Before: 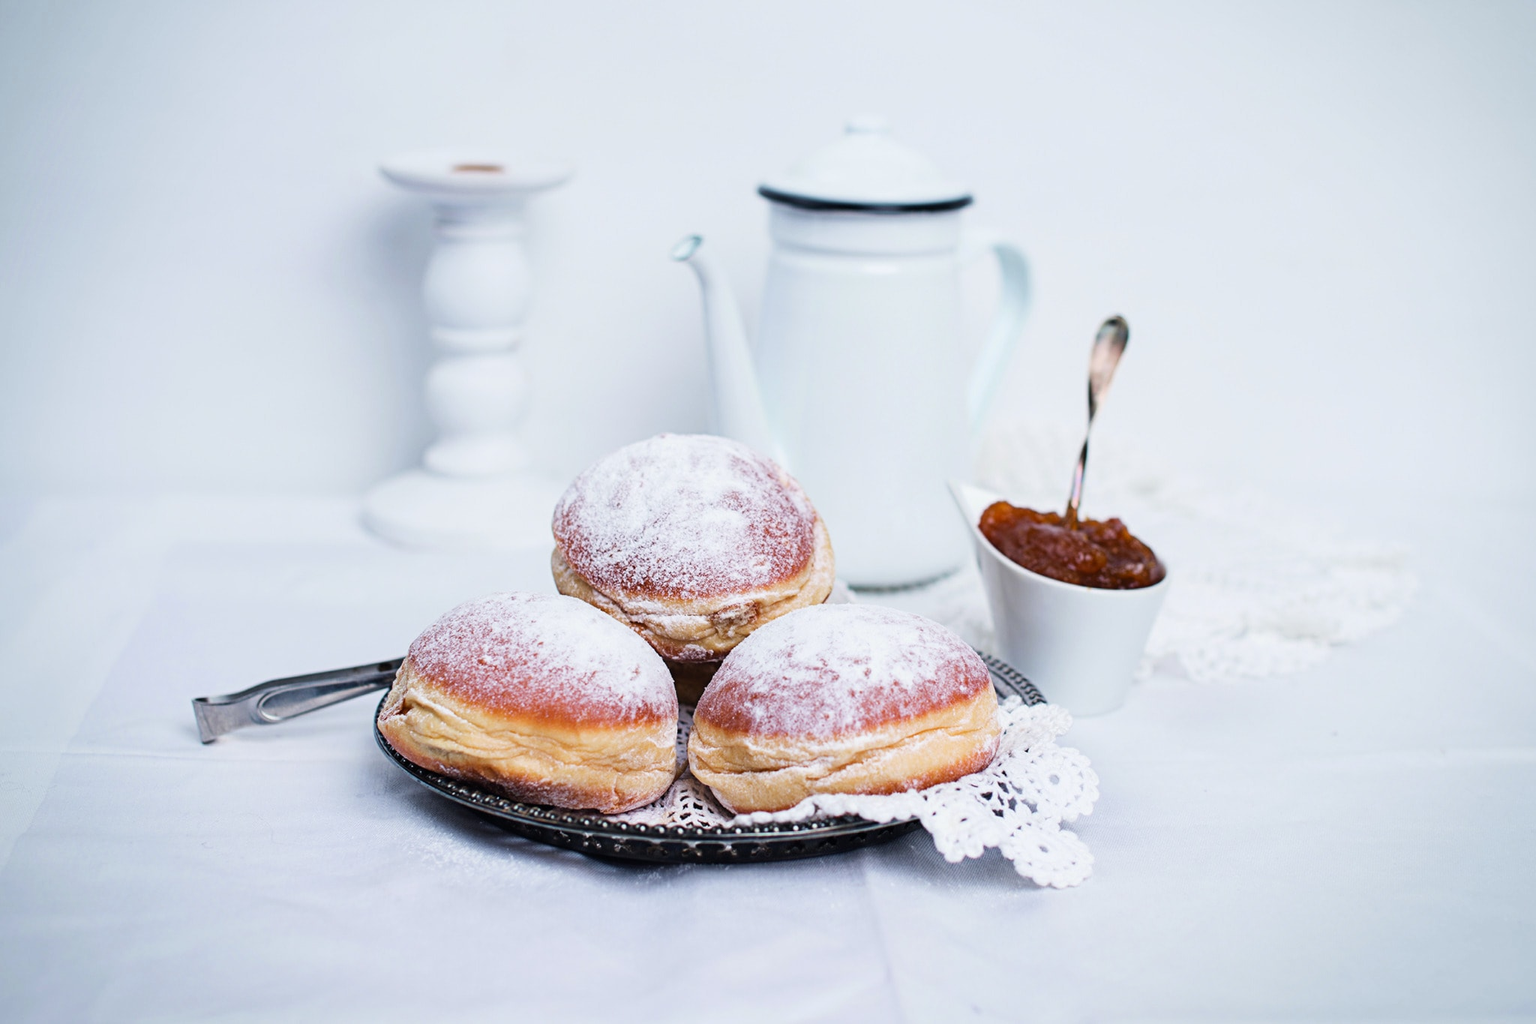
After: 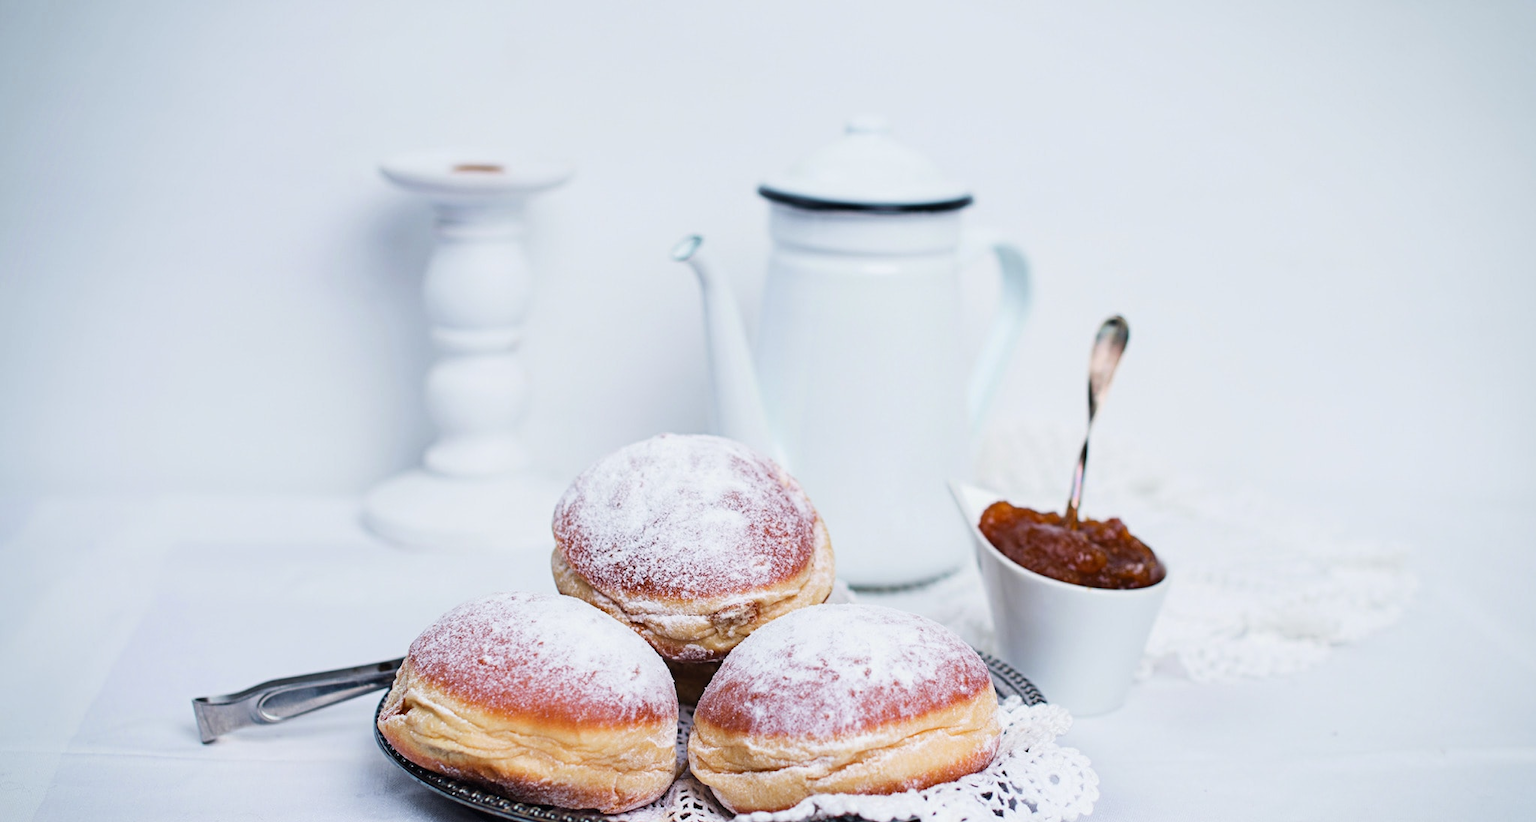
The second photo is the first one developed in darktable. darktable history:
crop: bottom 19.644%
tone equalizer: -7 EV 0.18 EV, -6 EV 0.12 EV, -5 EV 0.08 EV, -4 EV 0.04 EV, -2 EV -0.02 EV, -1 EV -0.04 EV, +0 EV -0.06 EV, luminance estimator HSV value / RGB max
